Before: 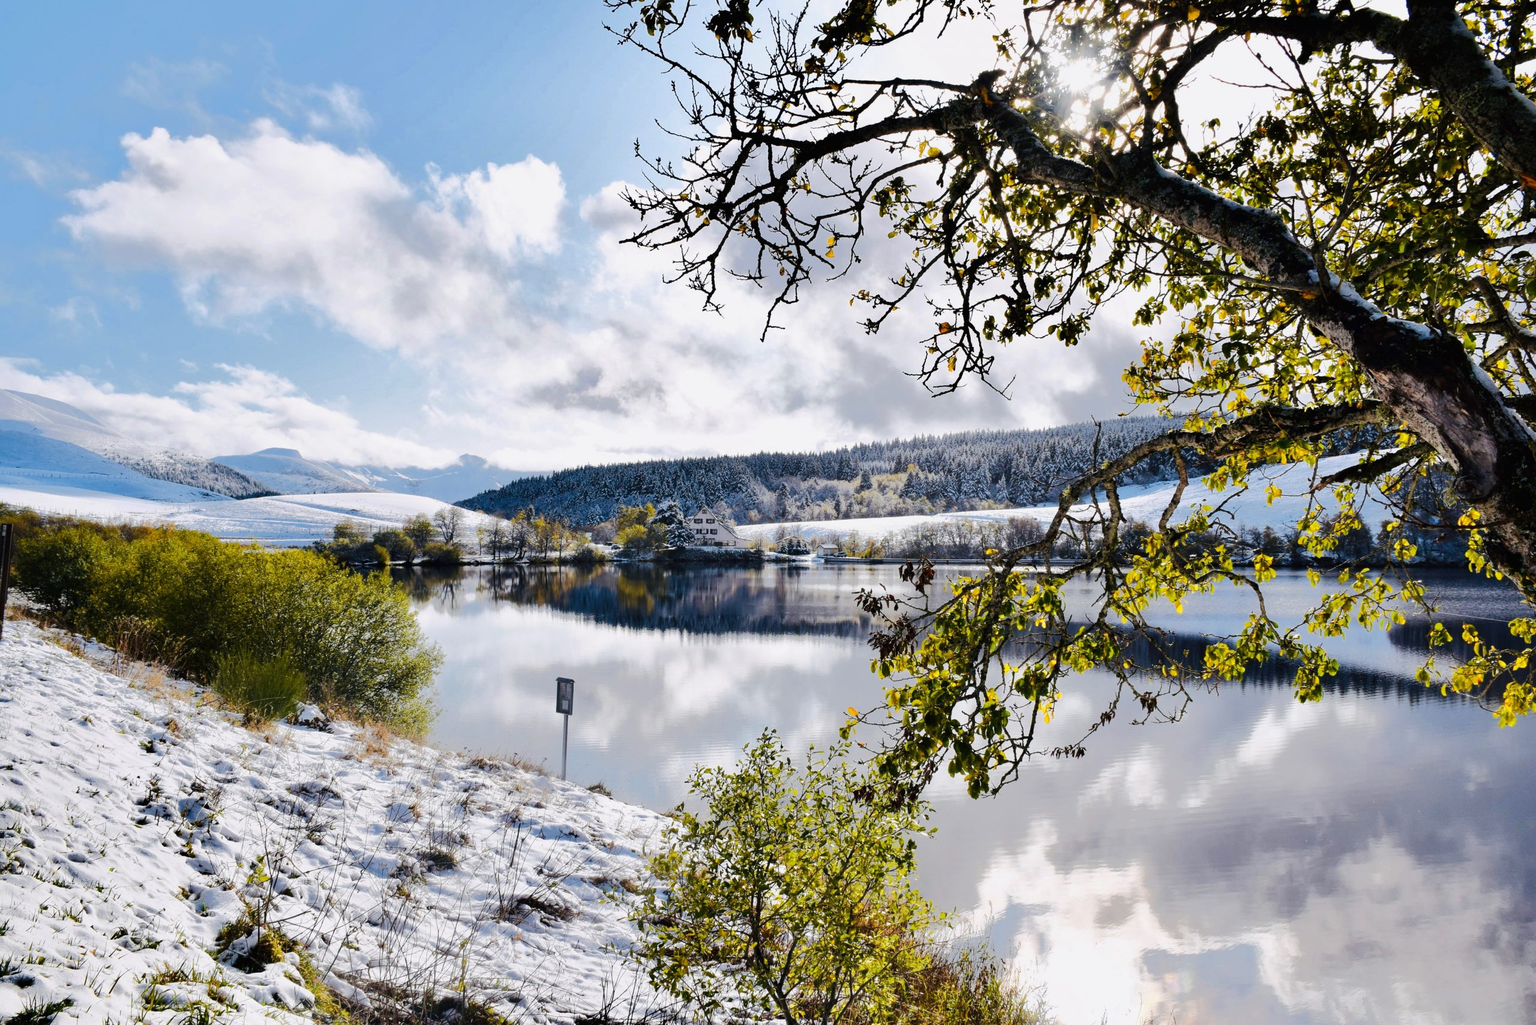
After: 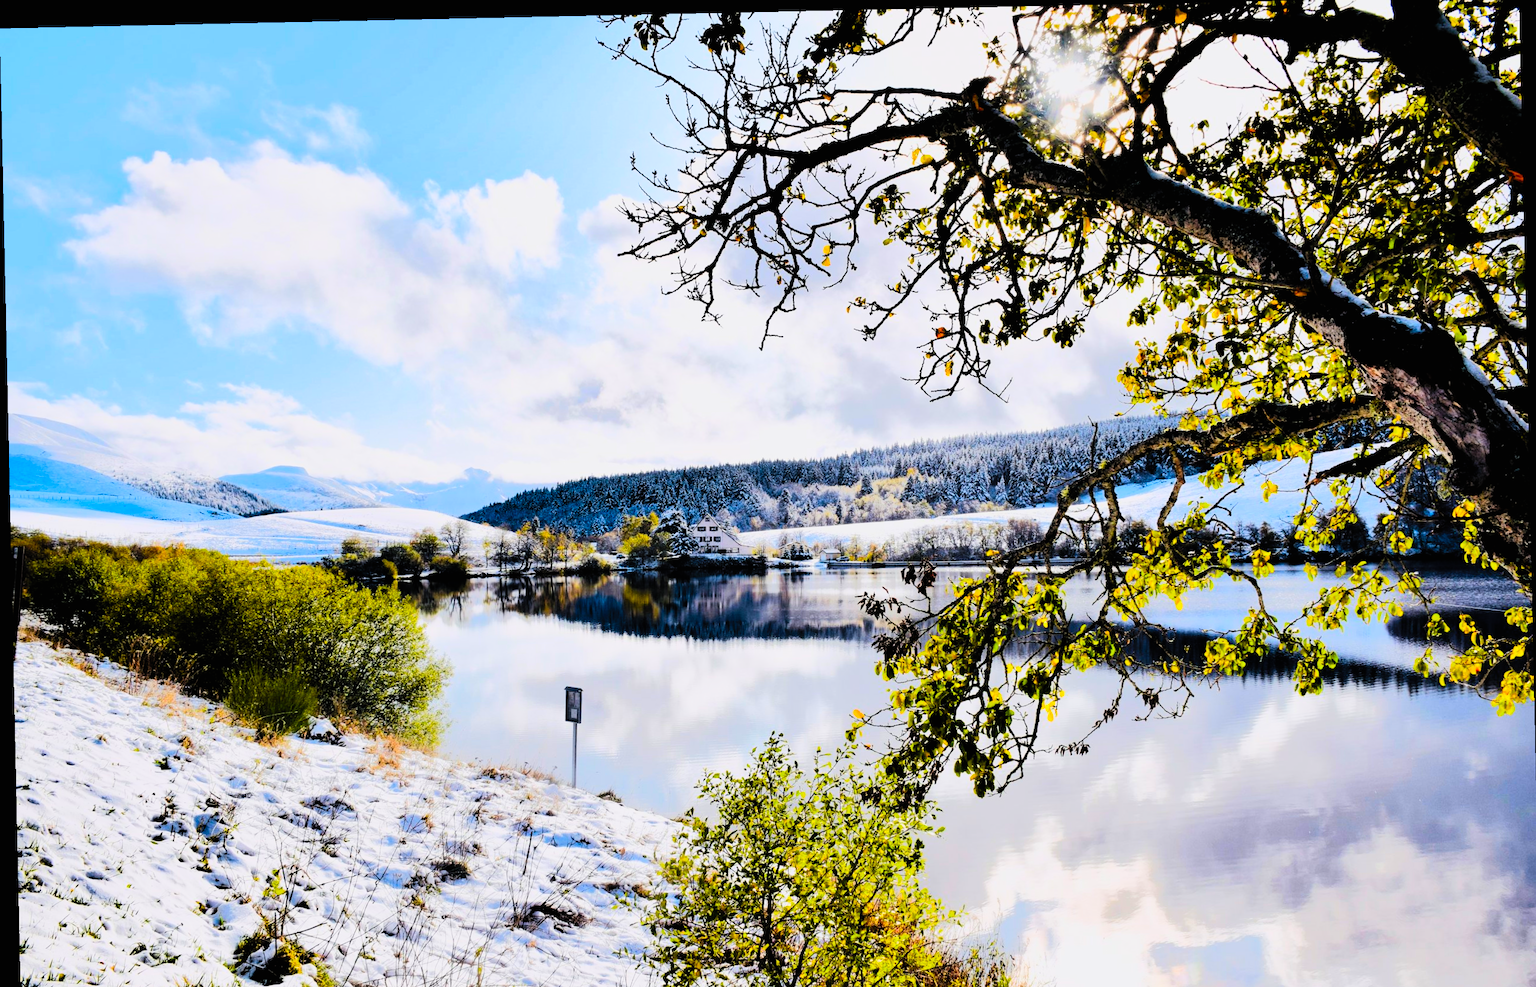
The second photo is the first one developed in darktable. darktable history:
filmic rgb: black relative exposure -5 EV, white relative exposure 3.5 EV, hardness 3.19, contrast 1.2, highlights saturation mix -30%
rotate and perspective: rotation -1.24°, automatic cropping off
crop: top 0.448%, right 0.264%, bottom 5.045%
contrast brightness saturation: contrast 0.2, brightness 0.2, saturation 0.8
